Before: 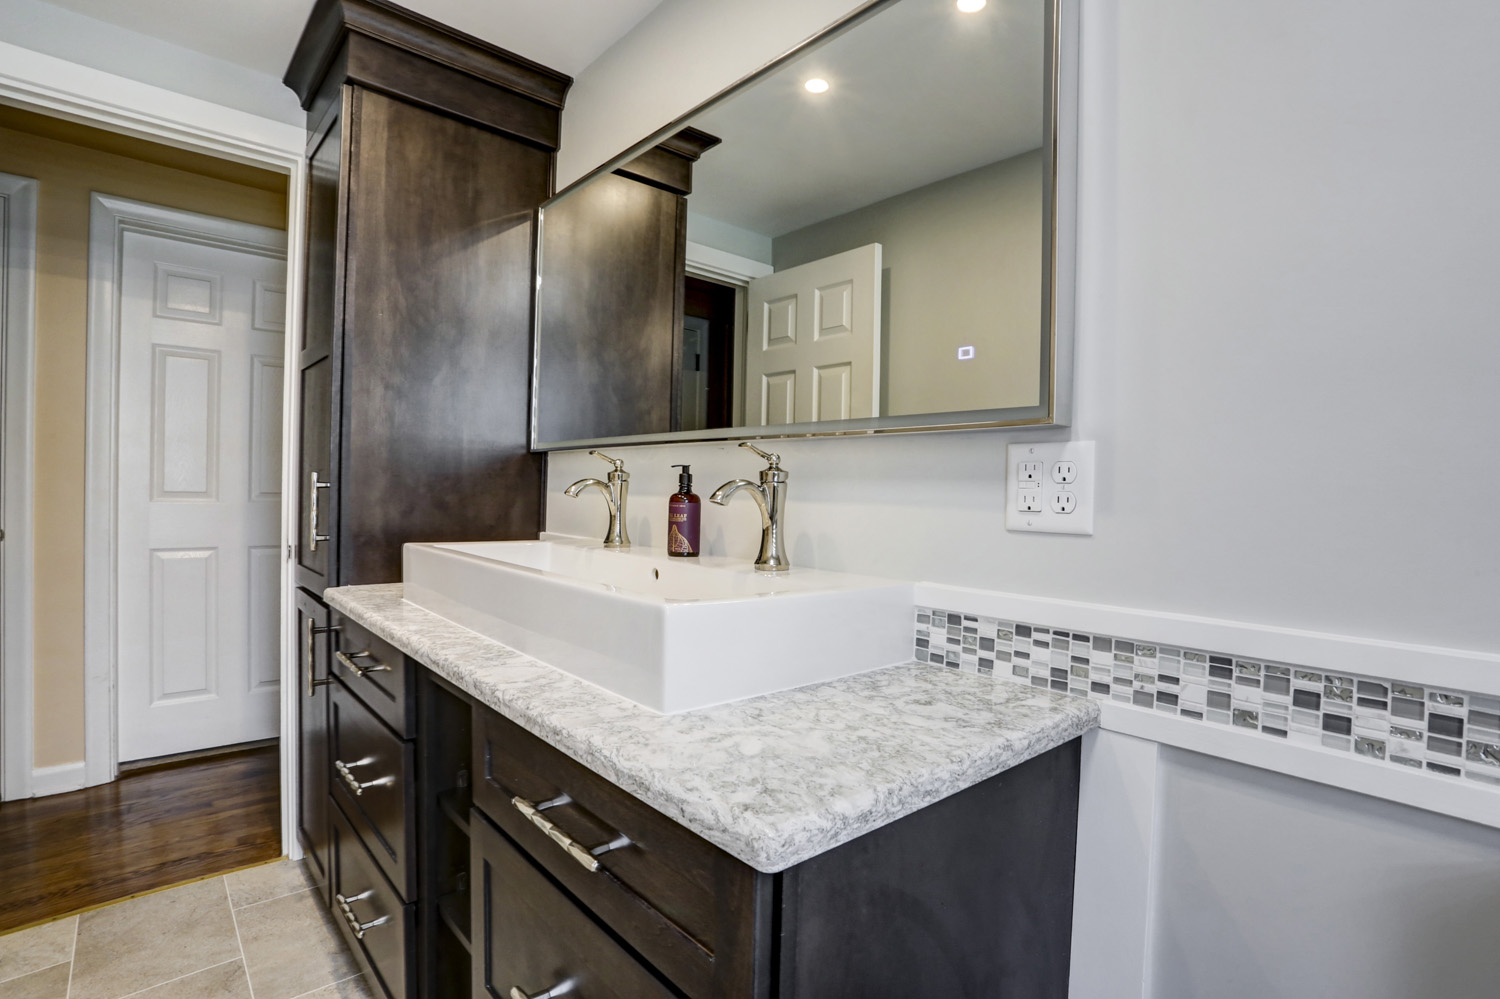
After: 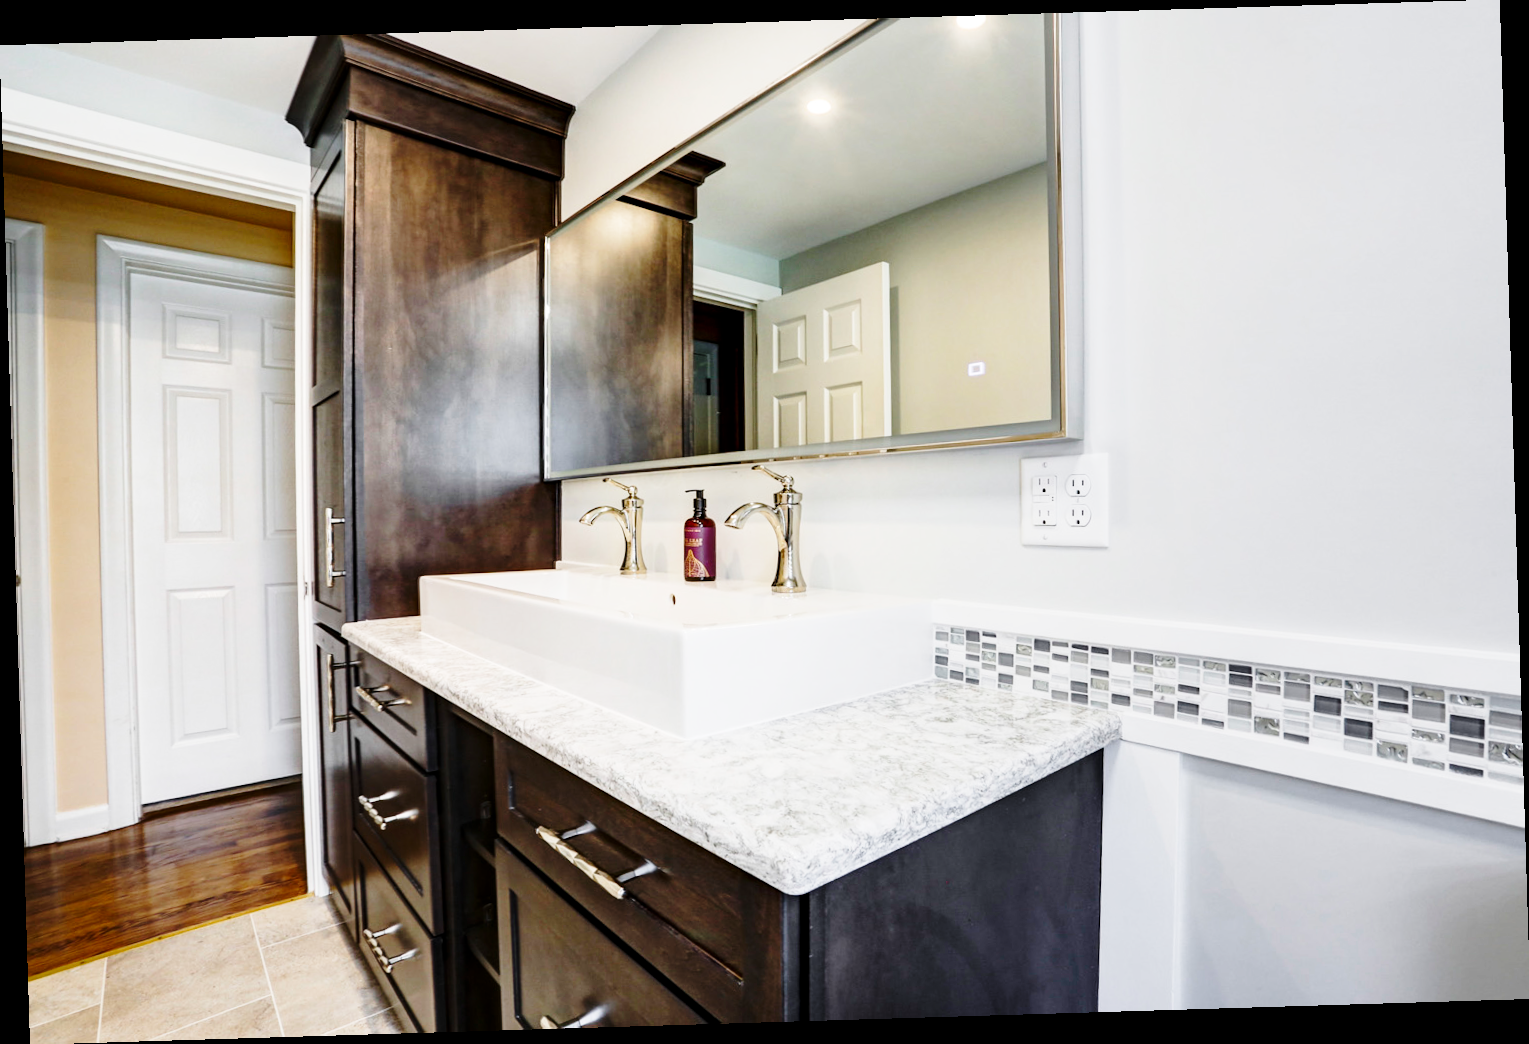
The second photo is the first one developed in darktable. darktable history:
rotate and perspective: rotation -1.75°, automatic cropping off
base curve: curves: ch0 [(0, 0) (0.028, 0.03) (0.121, 0.232) (0.46, 0.748) (0.859, 0.968) (1, 1)], preserve colors none
